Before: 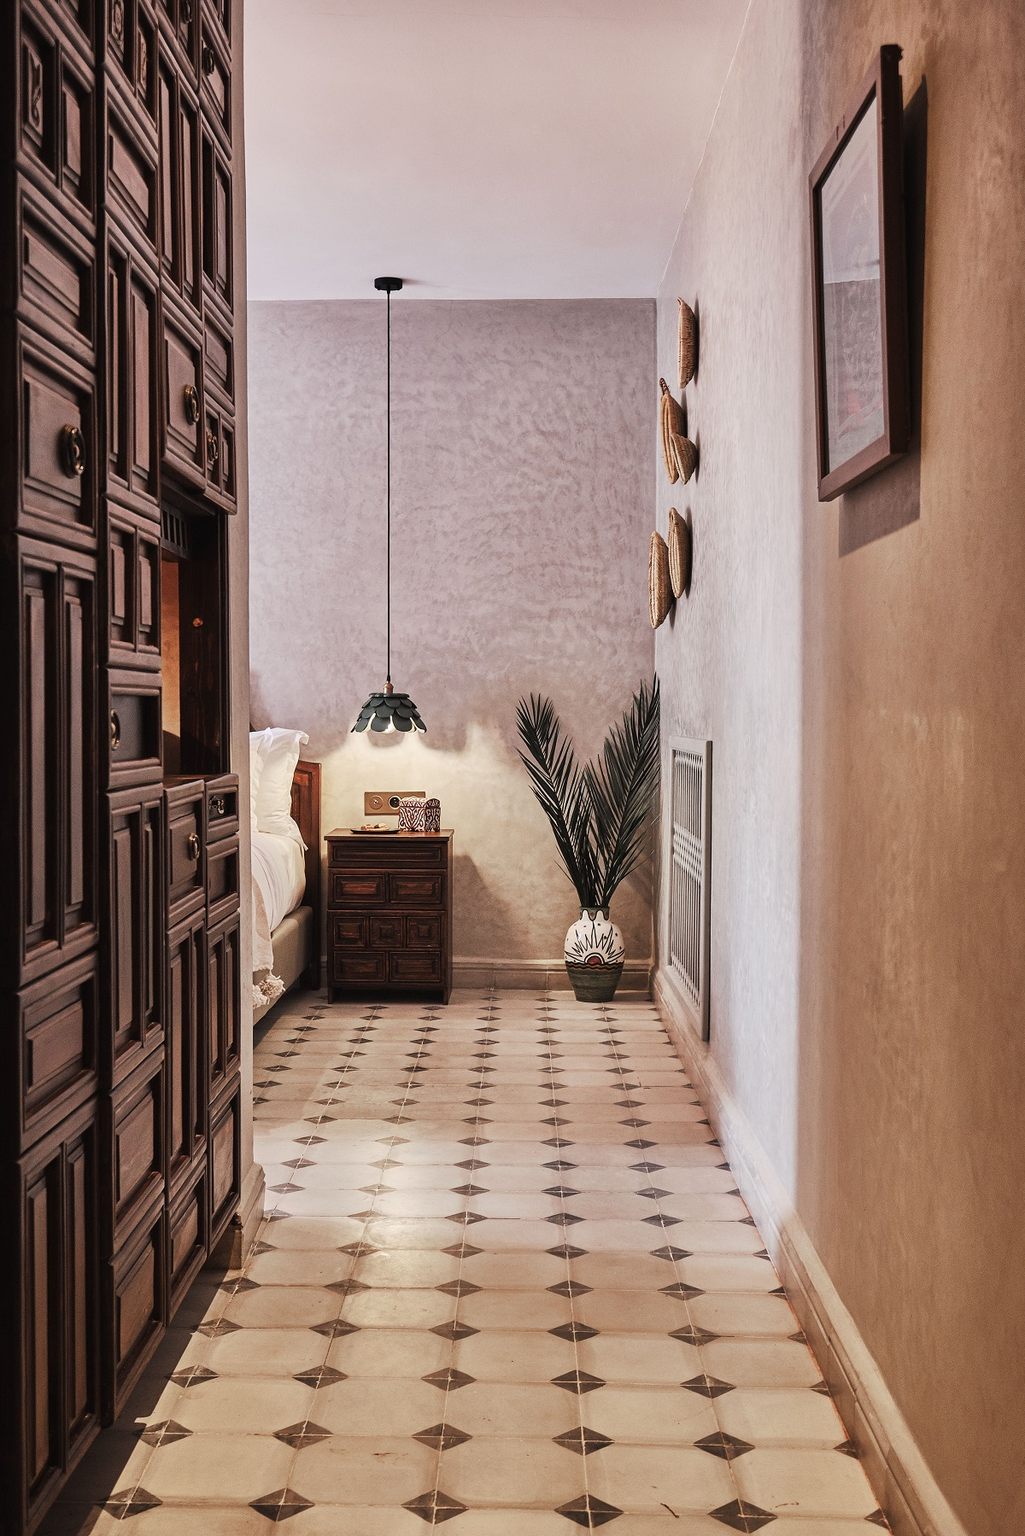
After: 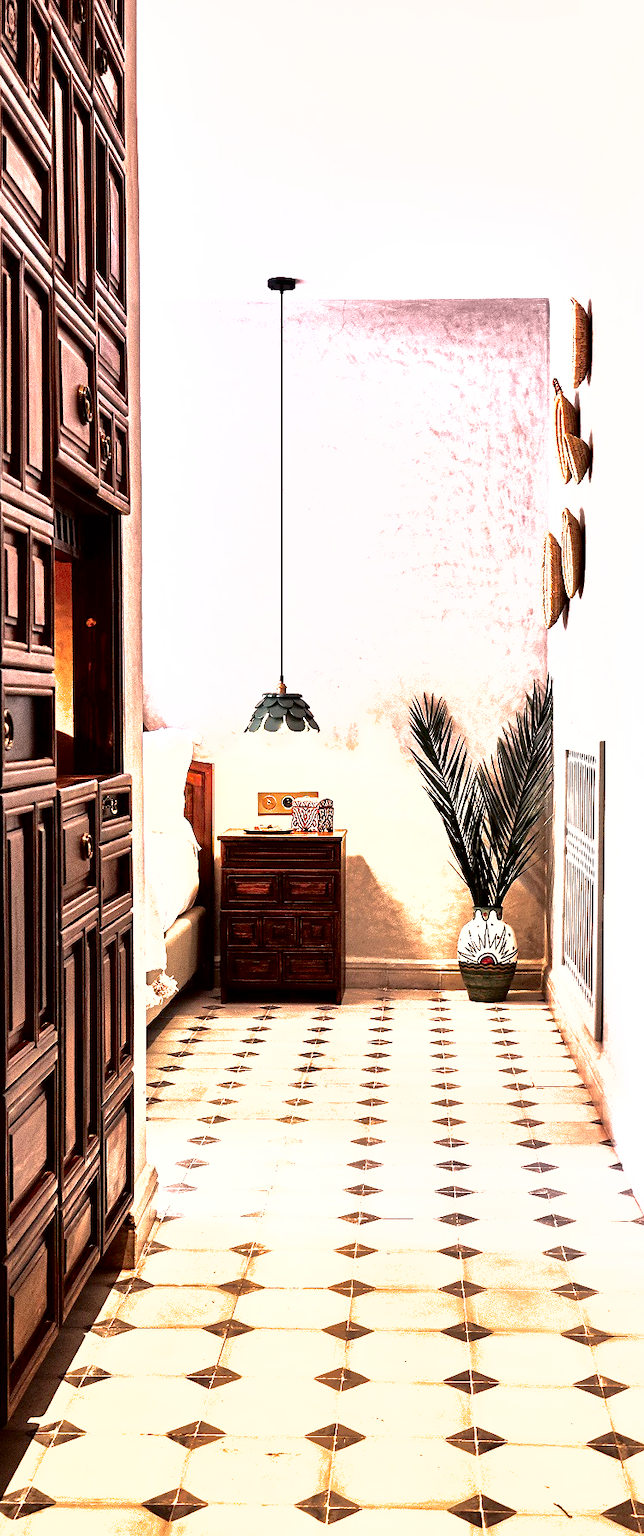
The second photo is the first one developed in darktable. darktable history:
crop: left 10.457%, right 26.583%
tone equalizer: -8 EV -1.07 EV, -7 EV -1.03 EV, -6 EV -0.864 EV, -5 EV -0.575 EV, -3 EV 0.568 EV, -2 EV 0.838 EV, -1 EV 0.993 EV, +0 EV 1.07 EV
contrast brightness saturation: contrast 0.24, brightness -0.244, saturation 0.143
exposure: black level correction 0.001, exposure 0.677 EV, compensate highlight preservation false
local contrast: mode bilateral grid, contrast 21, coarseness 51, detail 148%, midtone range 0.2
shadows and highlights: on, module defaults
